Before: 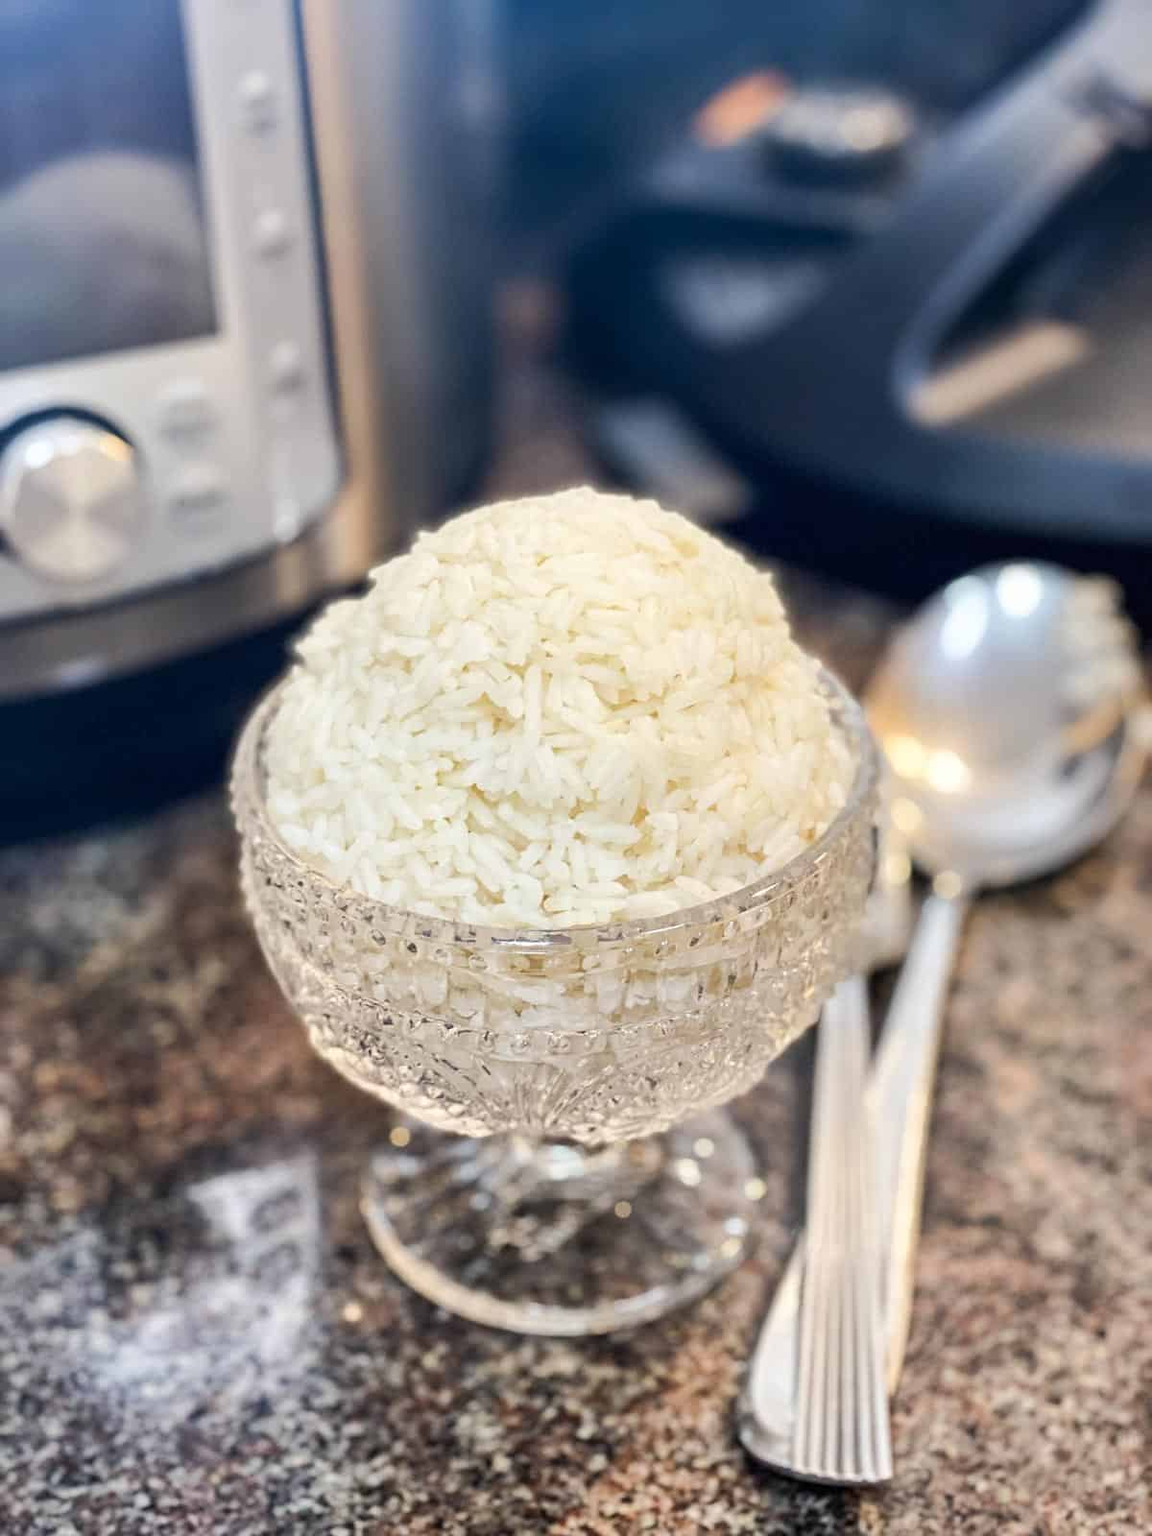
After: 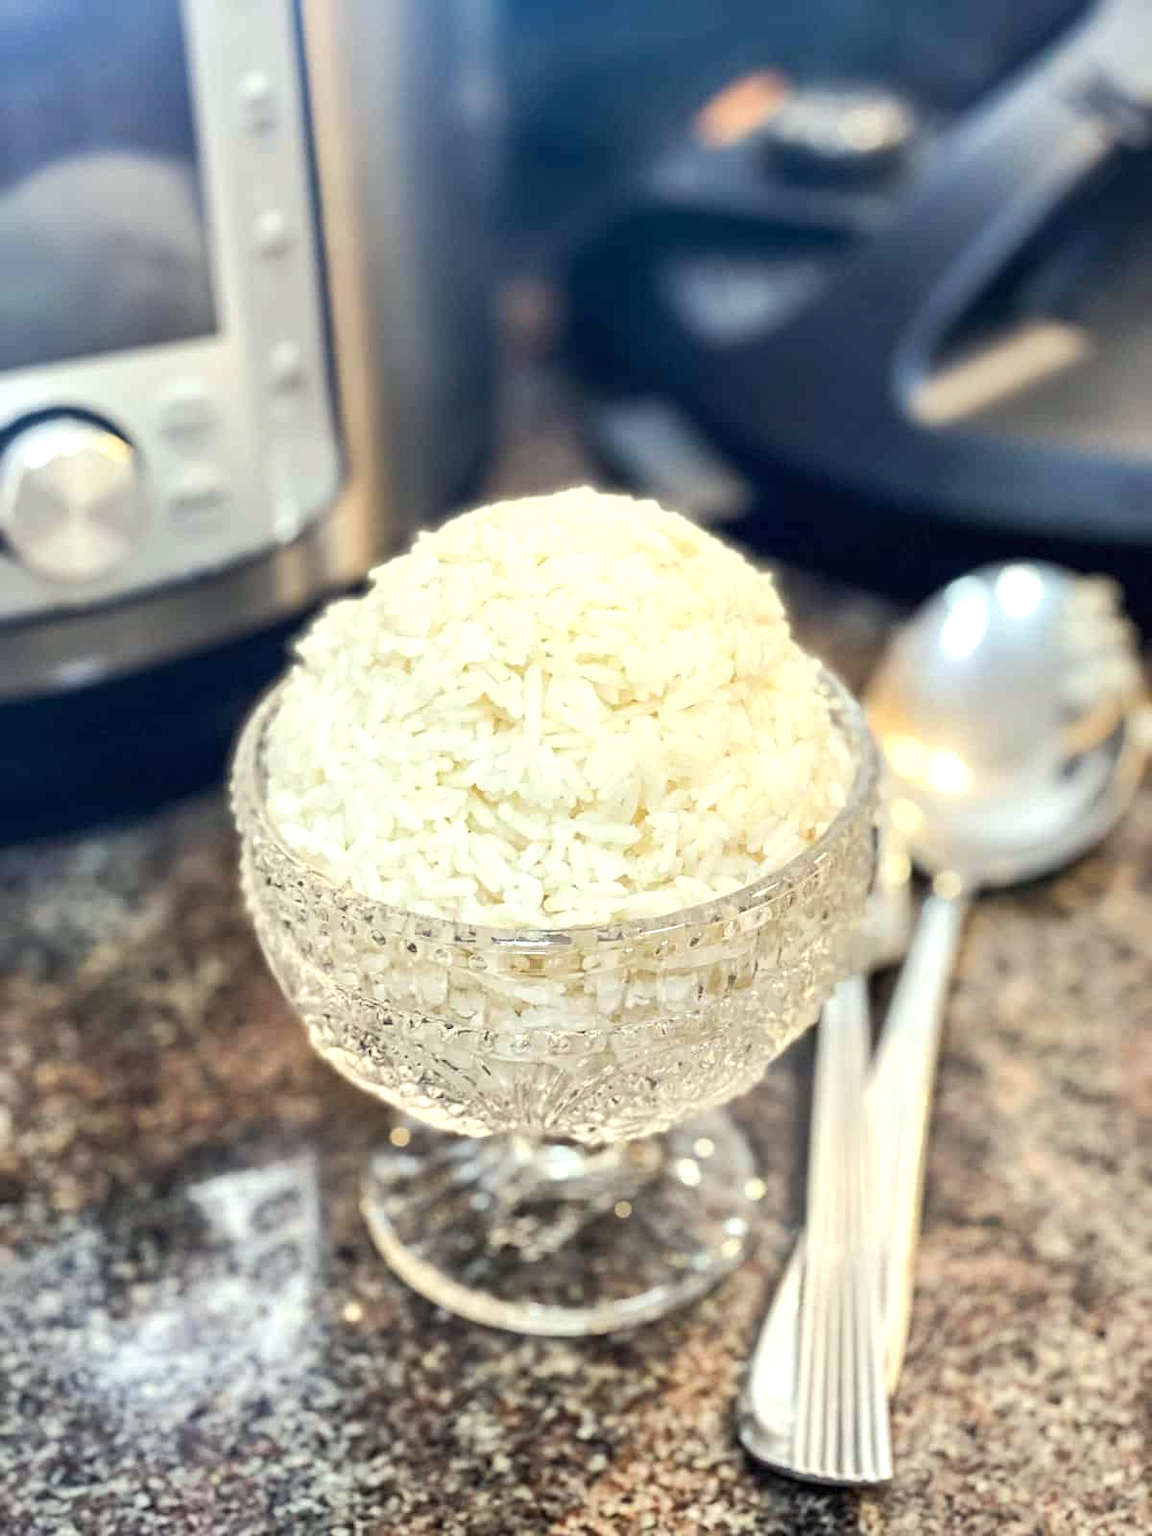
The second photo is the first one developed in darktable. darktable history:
exposure: exposure 0.379 EV, compensate highlight preservation false
color correction: highlights a* -4.66, highlights b* 5.06, saturation 0.973
levels: white 90.66%
